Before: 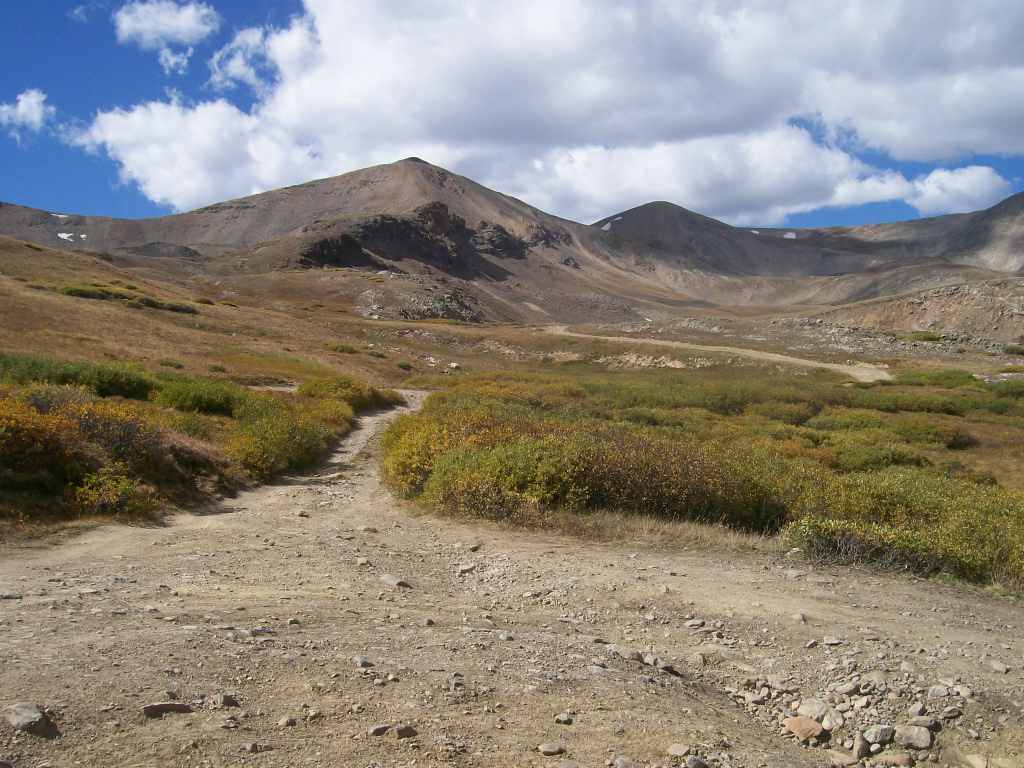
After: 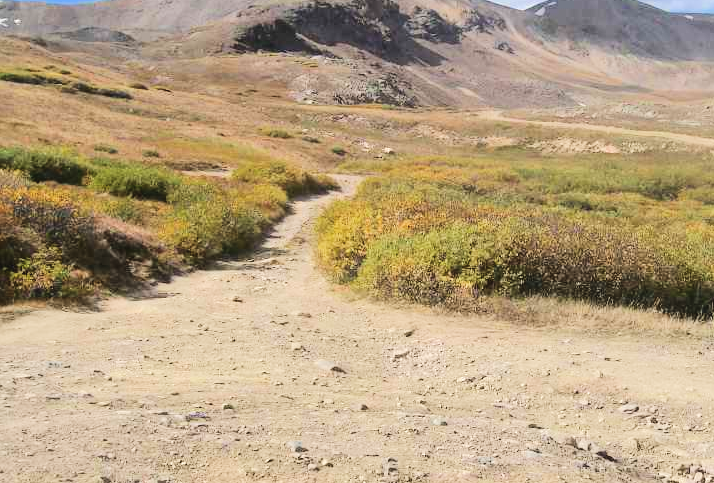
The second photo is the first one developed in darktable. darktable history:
exposure: black level correction -0.004, exposure 0.057 EV, compensate highlight preservation false
tone equalizer: -7 EV 0.161 EV, -6 EV 0.59 EV, -5 EV 1.12 EV, -4 EV 1.31 EV, -3 EV 1.16 EV, -2 EV 0.6 EV, -1 EV 0.16 EV, edges refinement/feathering 500, mask exposure compensation -1.57 EV, preserve details no
crop: left 6.489%, top 28.115%, right 23.746%, bottom 8.911%
